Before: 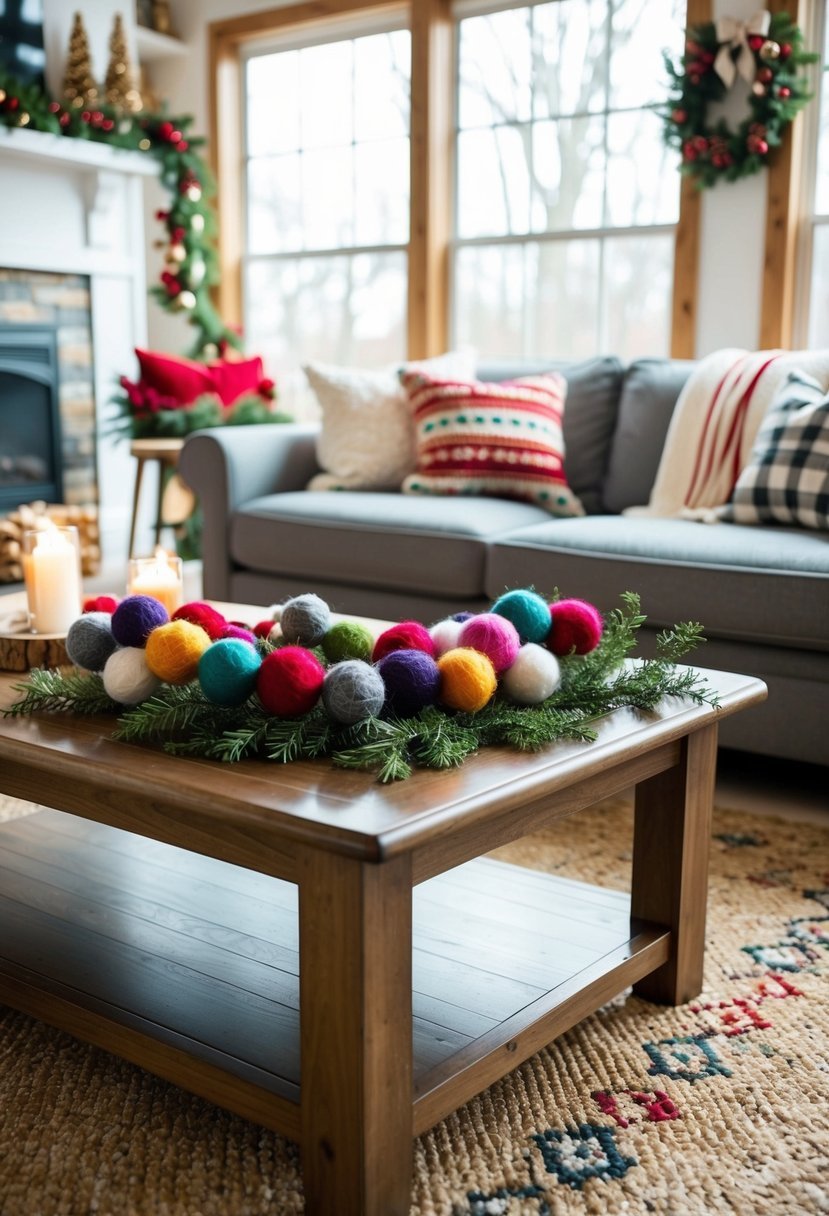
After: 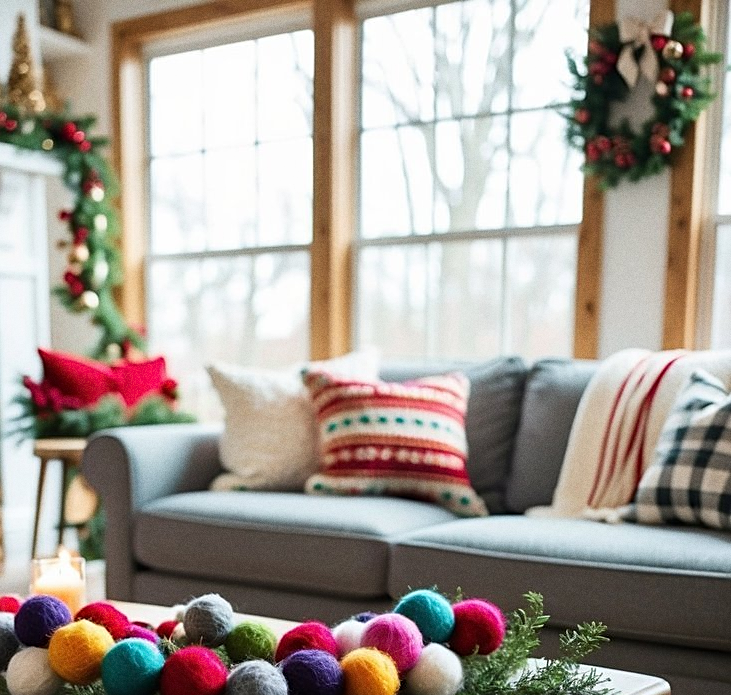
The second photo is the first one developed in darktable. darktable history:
crop and rotate: left 11.812%, bottom 42.776%
sharpen: on, module defaults
grain: coarseness 0.47 ISO
